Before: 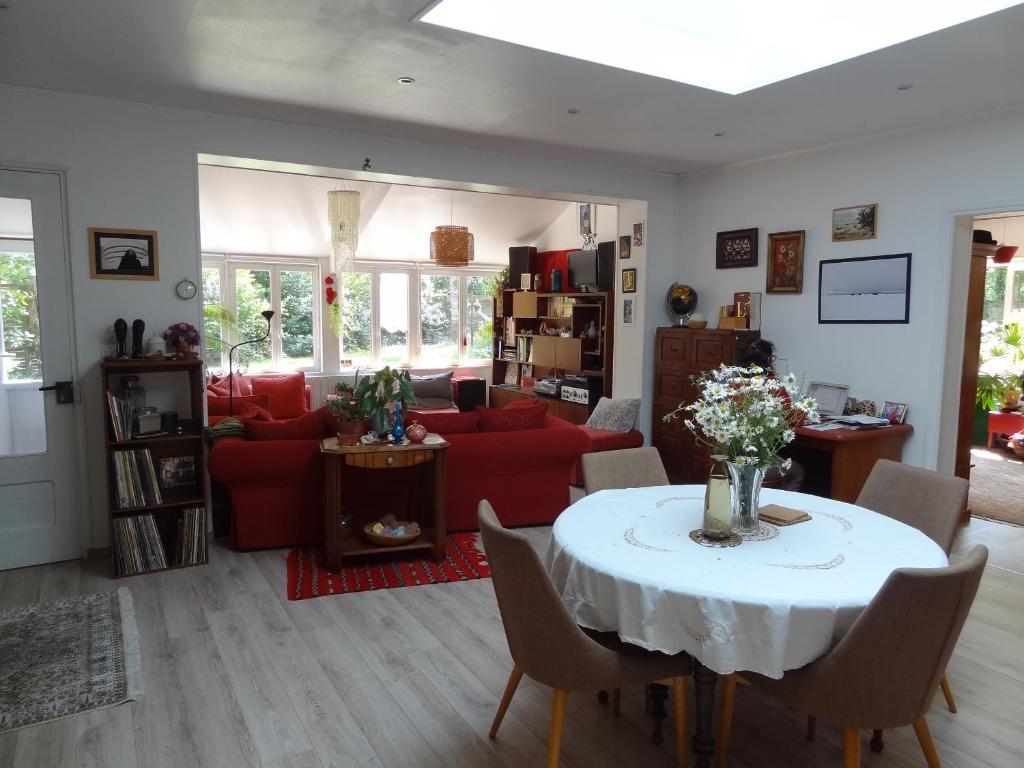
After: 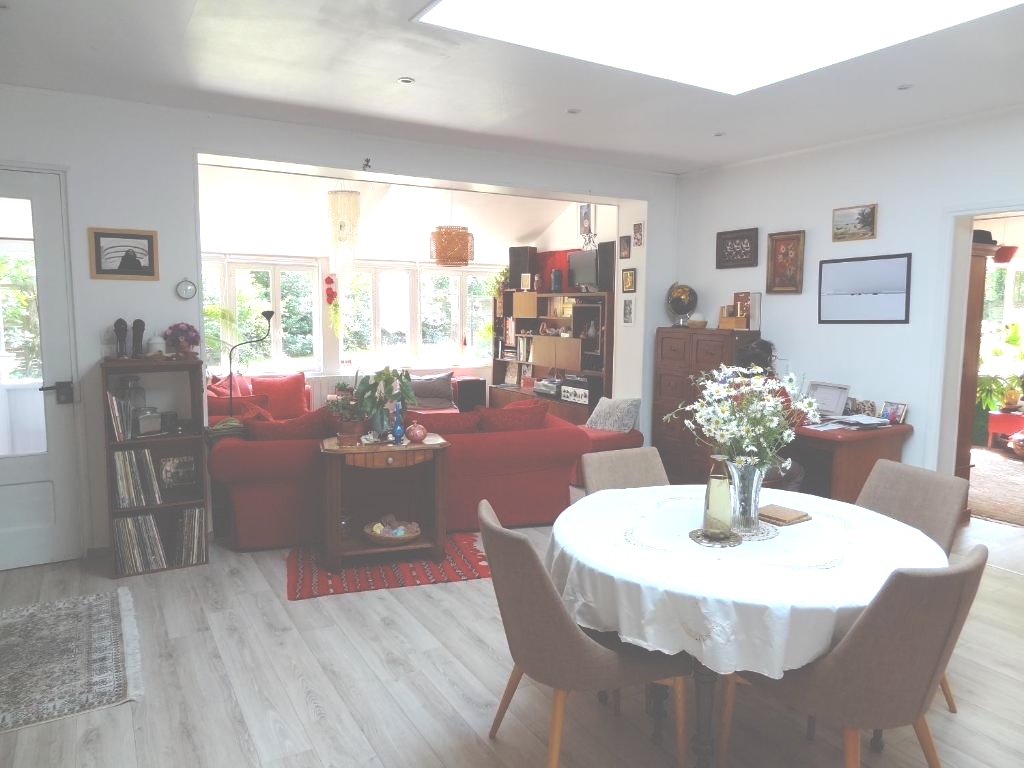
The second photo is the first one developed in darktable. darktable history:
exposure: black level correction -0.042, exposure 0.062 EV, compensate exposure bias true, compensate highlight preservation false
contrast brightness saturation: brightness 0.127
levels: levels [0, 0.43, 0.859]
